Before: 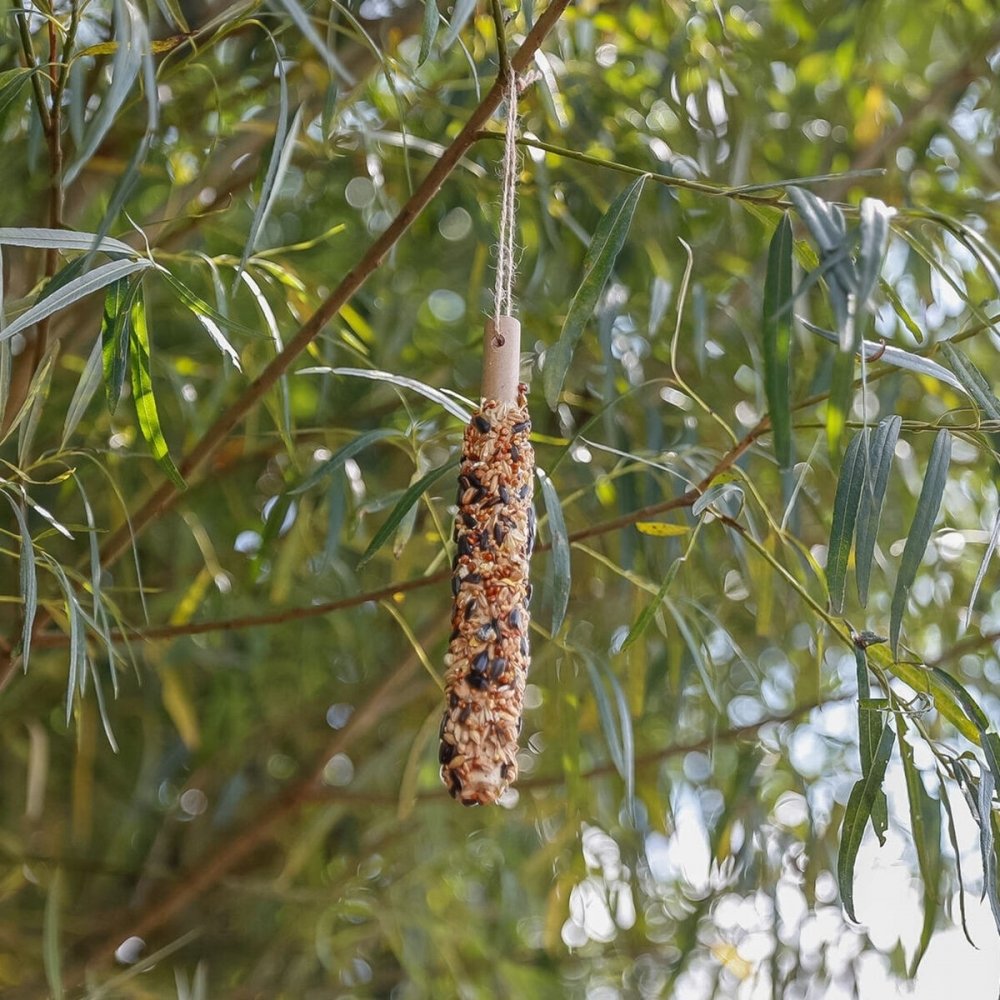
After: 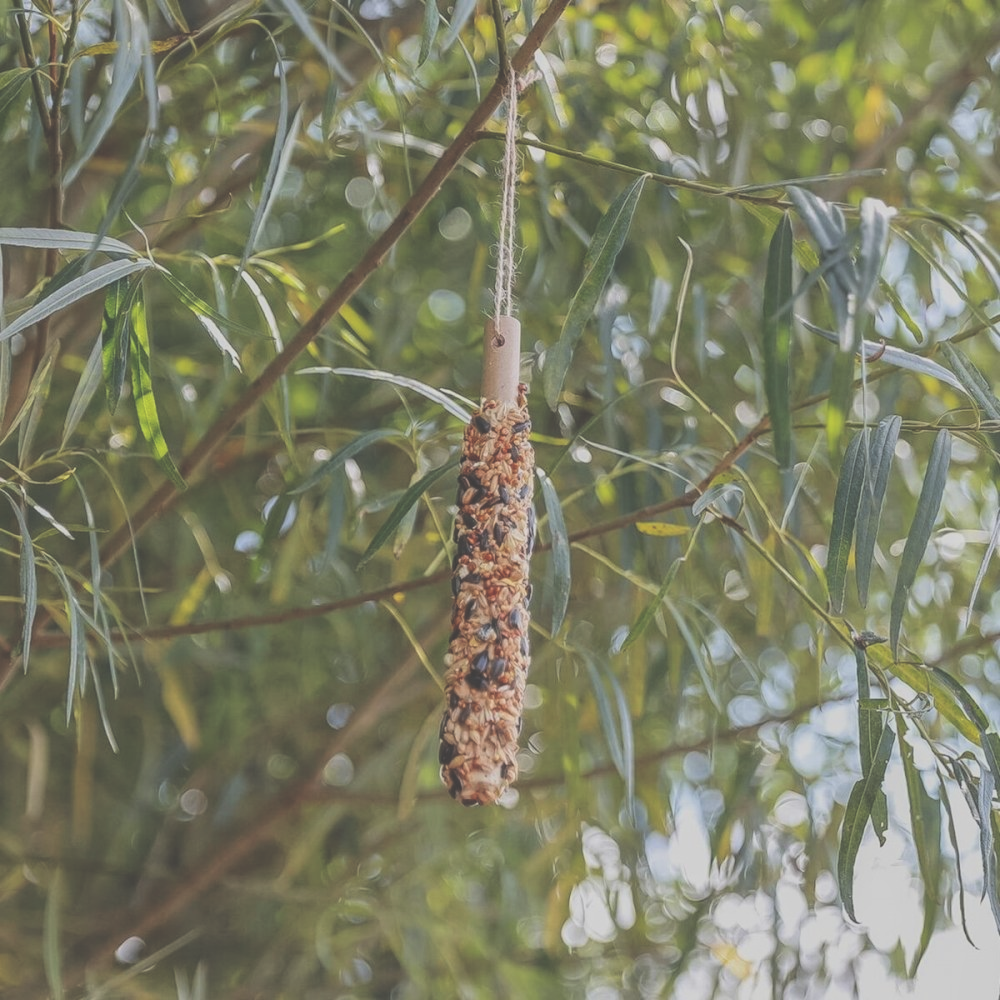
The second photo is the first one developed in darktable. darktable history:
filmic rgb: black relative exposure -7.65 EV, white relative exposure 4.56 EV, hardness 3.61, color science v6 (2022)
exposure: black level correction -0.062, exposure -0.05 EV, compensate highlight preservation false
local contrast: highlights 100%, shadows 100%, detail 120%, midtone range 0.2
